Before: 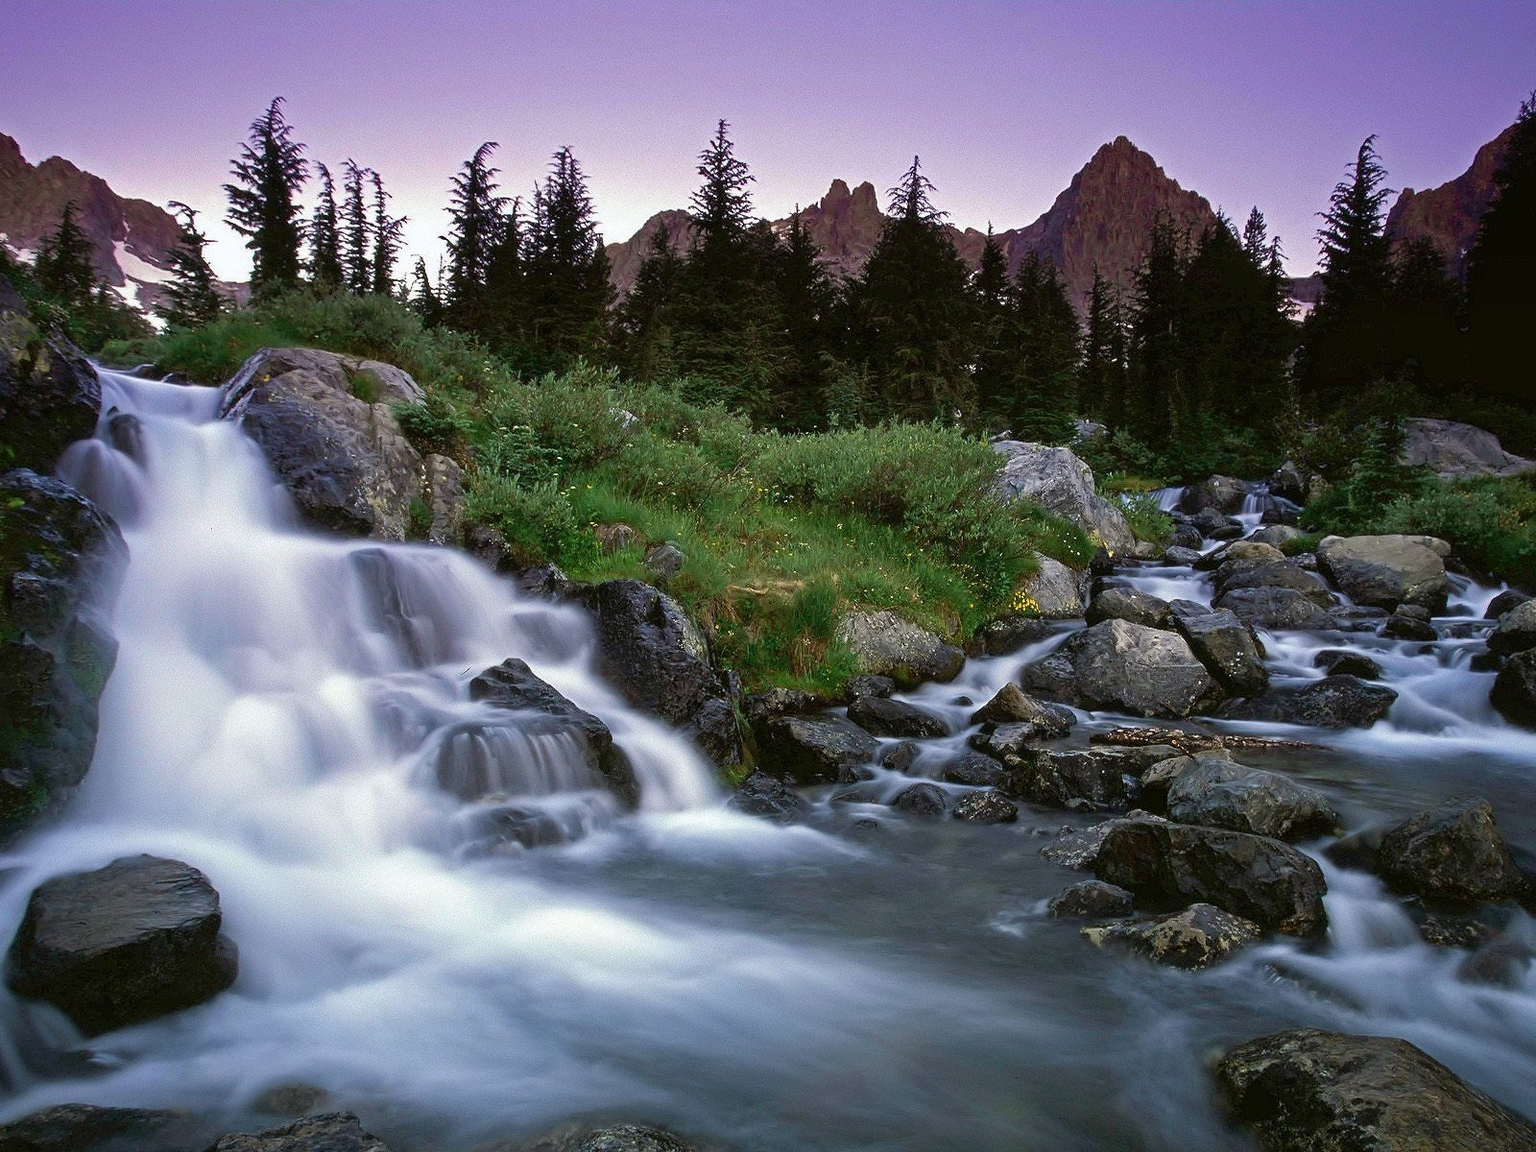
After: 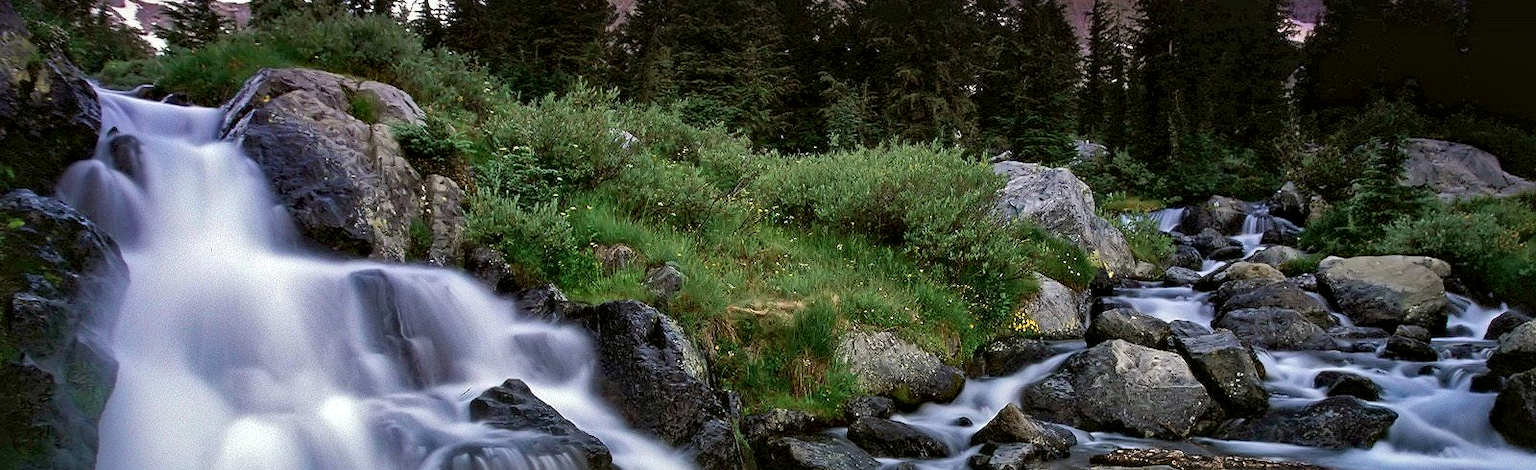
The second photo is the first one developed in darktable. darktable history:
local contrast: mode bilateral grid, contrast 24, coarseness 59, detail 150%, midtone range 0.2
crop and rotate: top 24.318%, bottom 34.798%
haze removal: adaptive false
shadows and highlights: shadows 25.6, highlights -23.75
